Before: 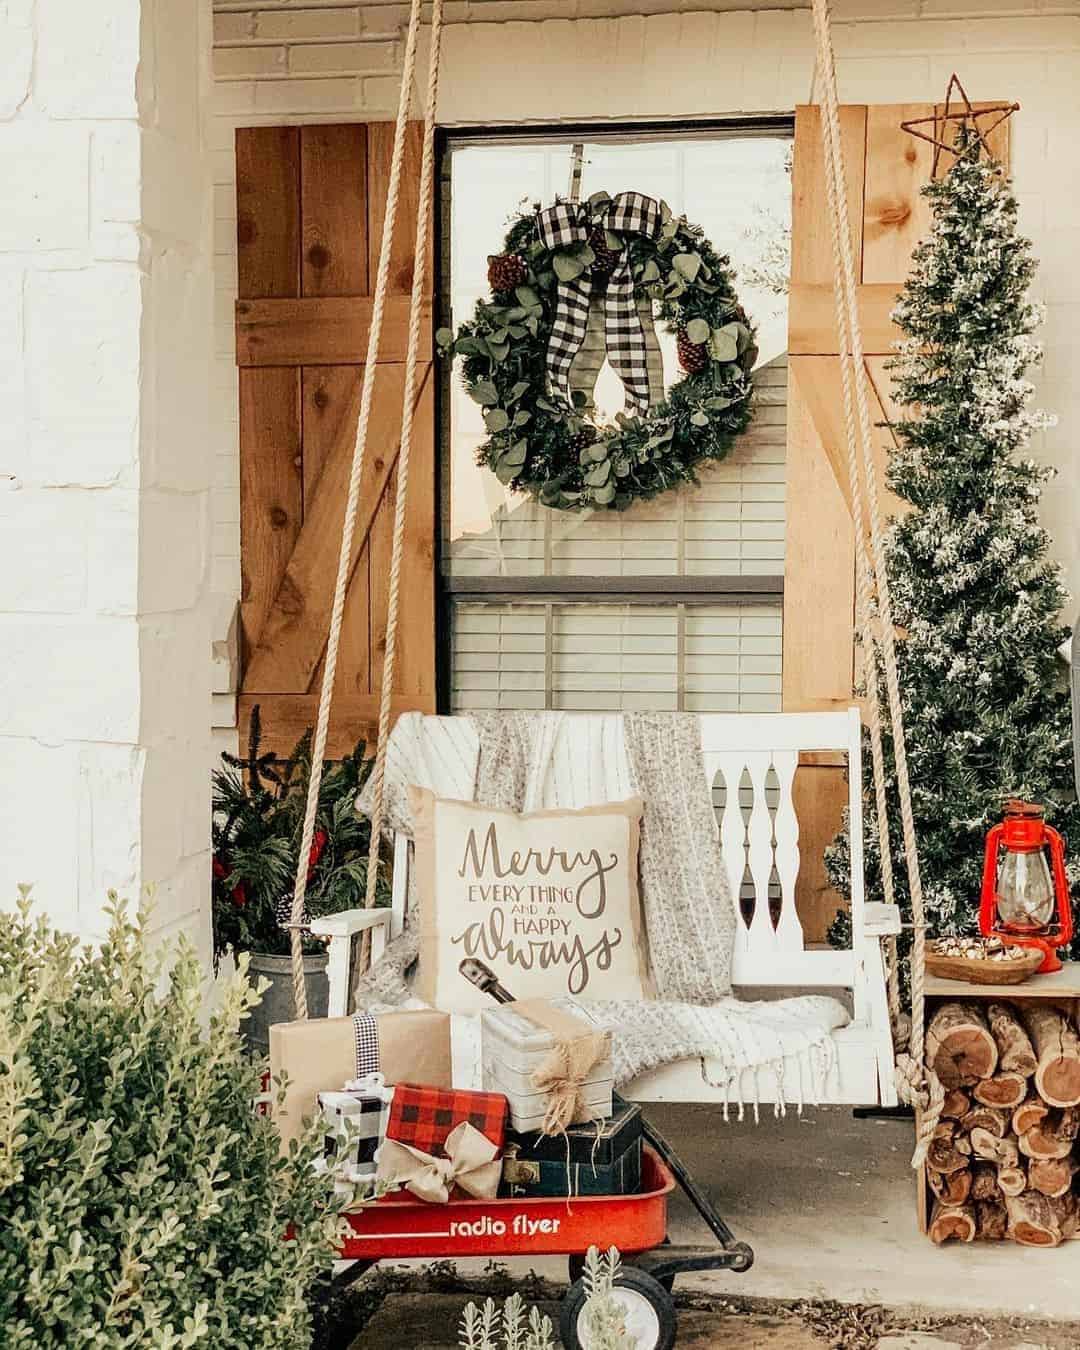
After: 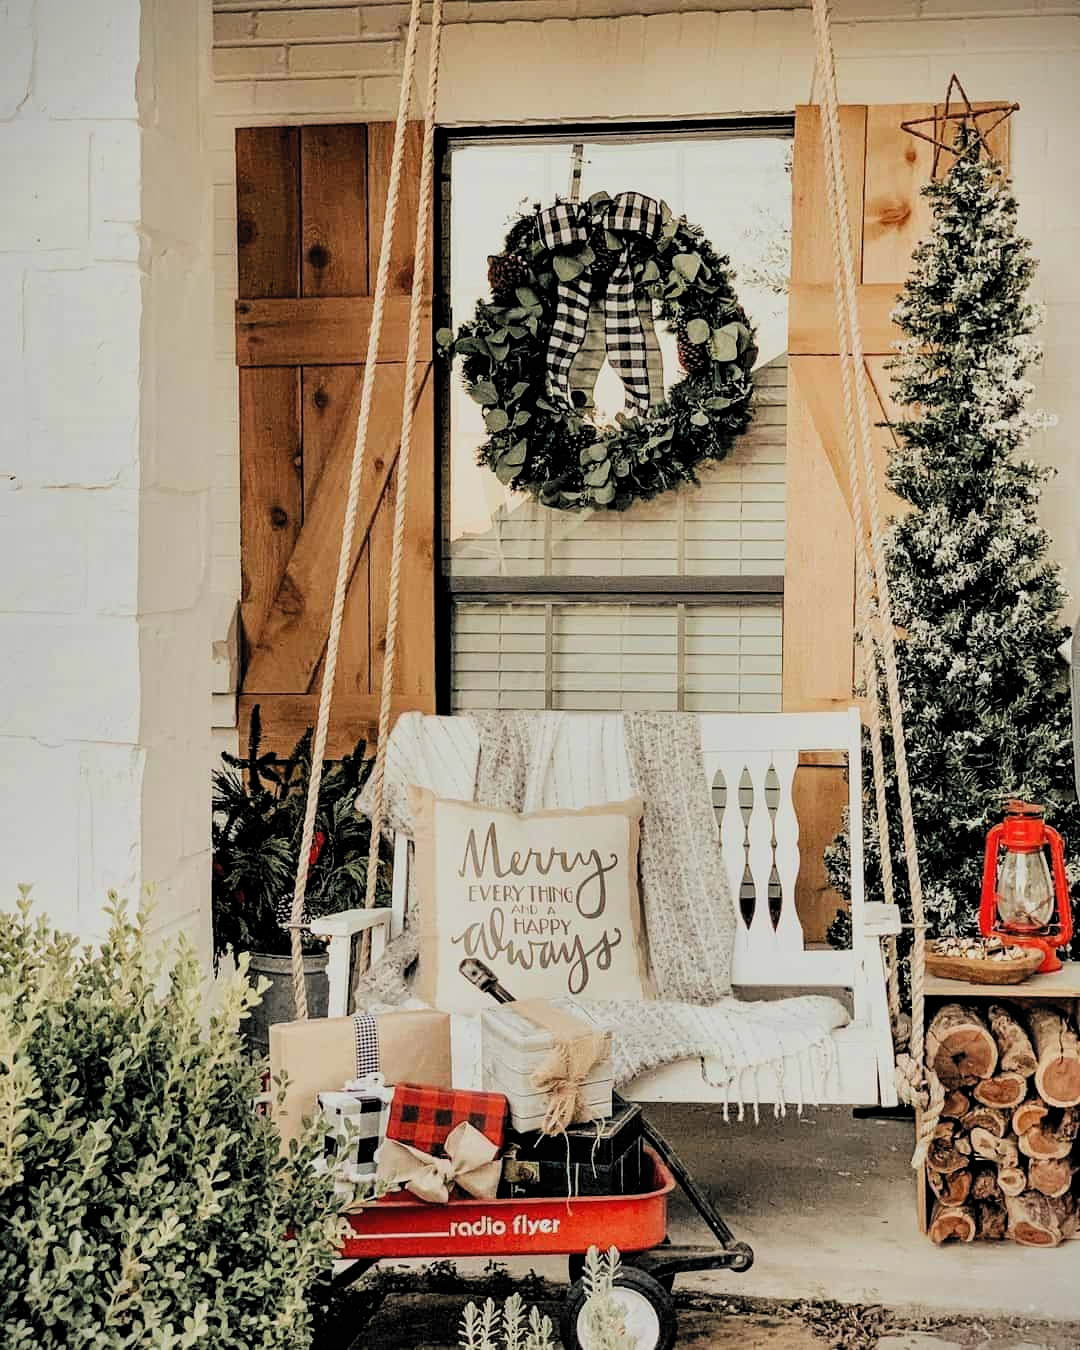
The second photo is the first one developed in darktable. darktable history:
vignetting: fall-off start 100.14%
filmic rgb: black relative exposure -5.08 EV, white relative exposure 3.95 EV, hardness 2.9, contrast 1.199, highlights saturation mix -29.85%, color science v6 (2022)
shadows and highlights: soften with gaussian
